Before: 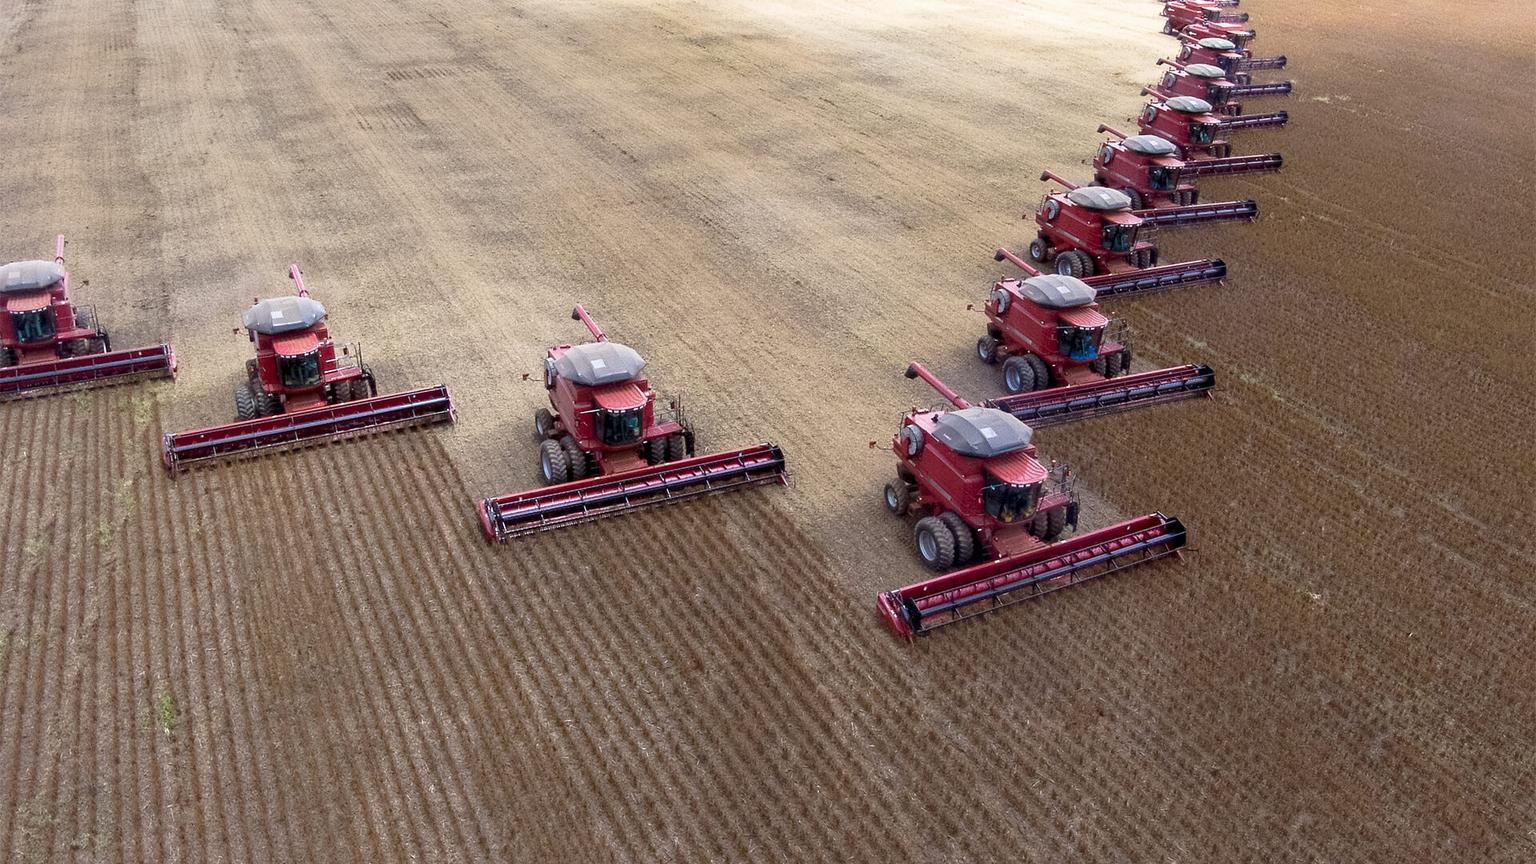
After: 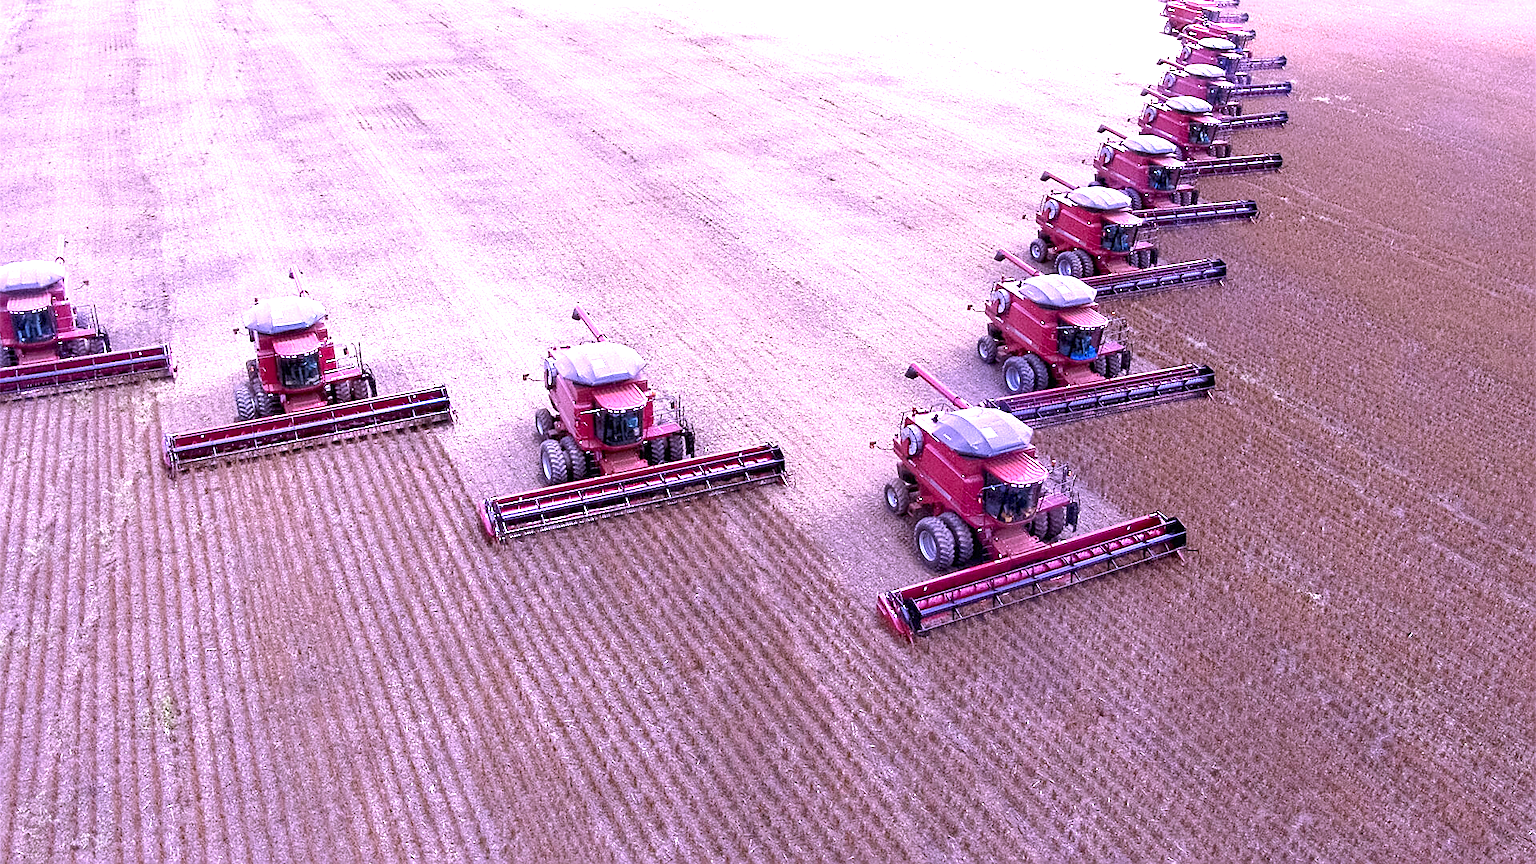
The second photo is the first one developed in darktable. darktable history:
color calibration: output R [1.107, -0.012, -0.003, 0], output B [0, 0, 1.308, 0], illuminant custom, x 0.389, y 0.387, temperature 3838.64 K
levels: levels [0, 0.474, 0.947]
exposure: black level correction 0, exposure 0.9 EV, compensate highlight preservation false
sharpen: on, module defaults
